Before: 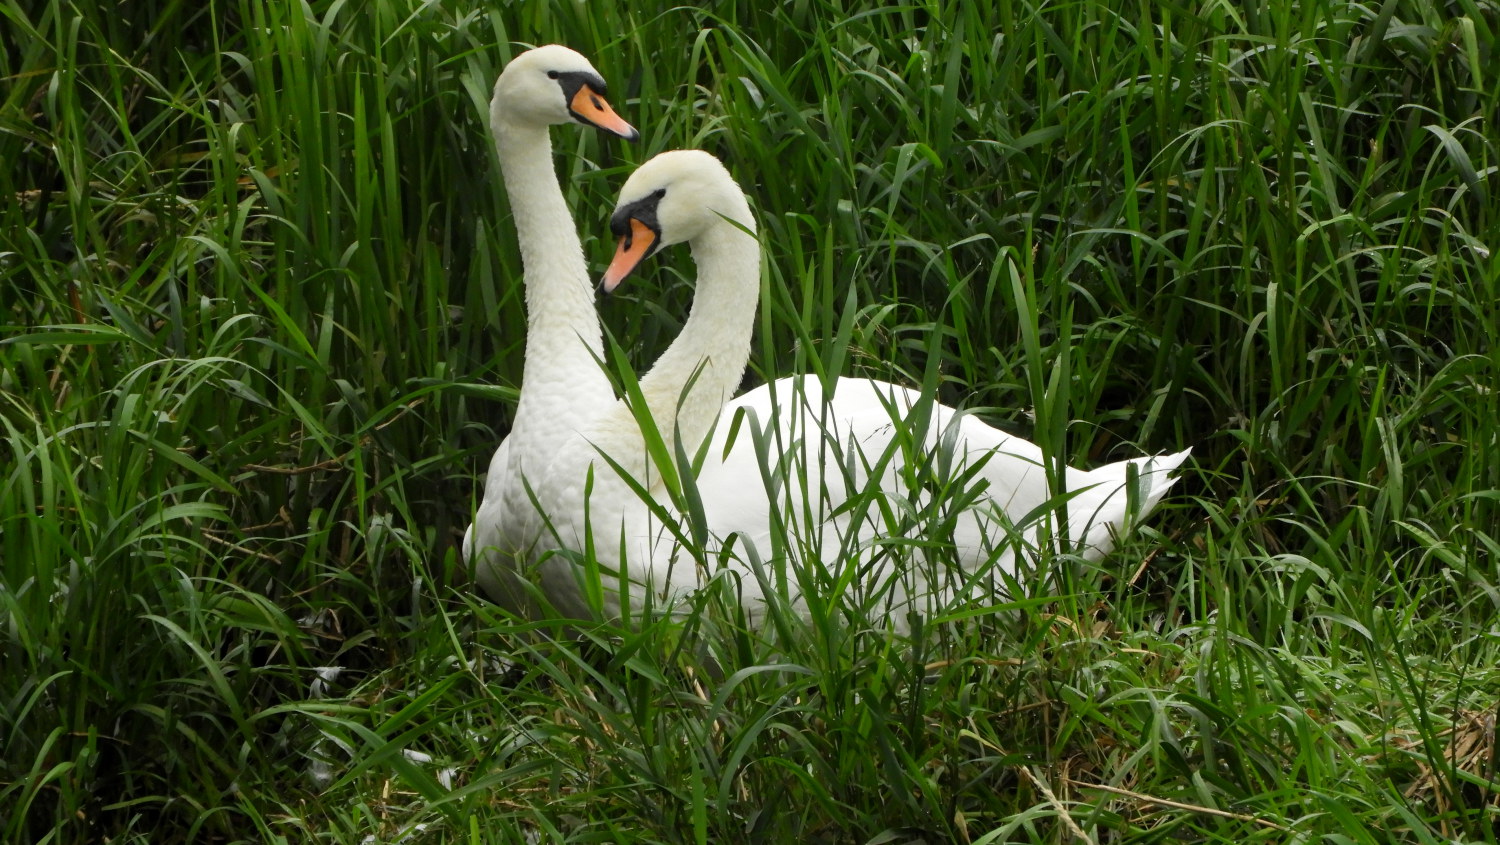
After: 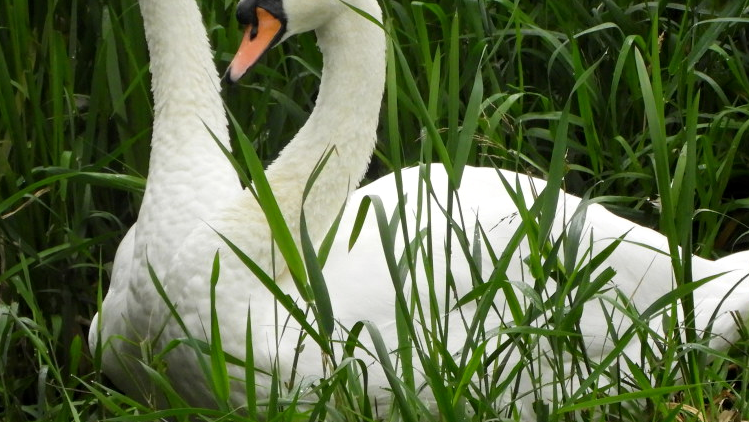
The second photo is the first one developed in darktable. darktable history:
contrast equalizer: octaves 7, y [[0.6 ×6], [0.55 ×6], [0 ×6], [0 ×6], [0 ×6]], mix 0.15
crop: left 25%, top 25%, right 25%, bottom 25%
